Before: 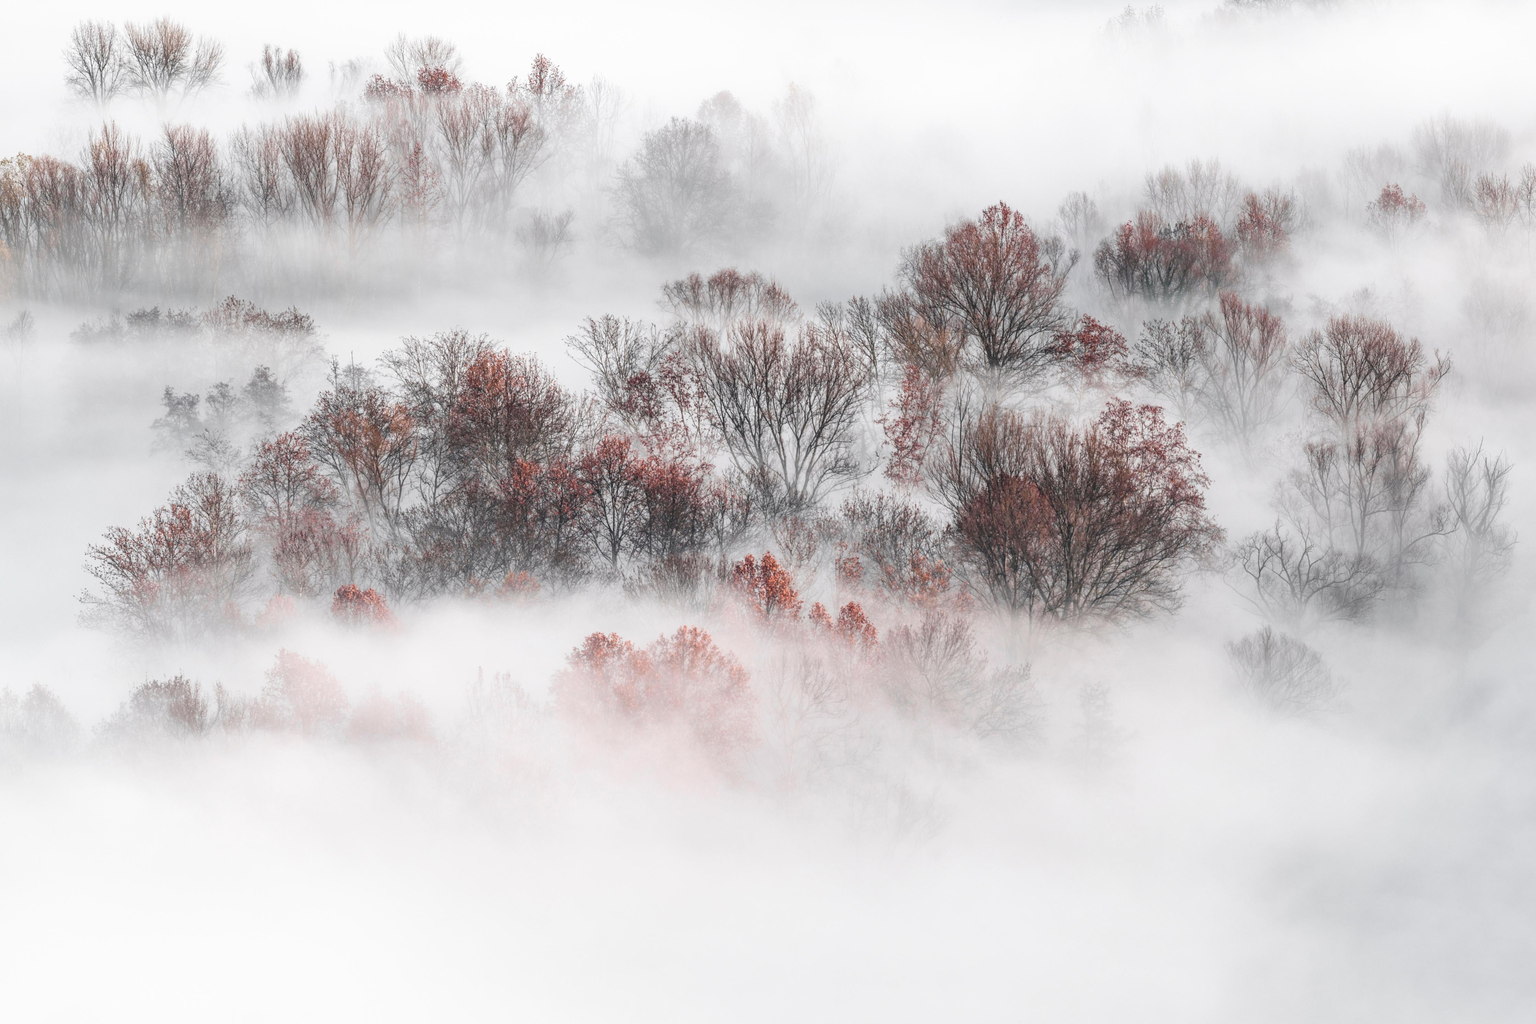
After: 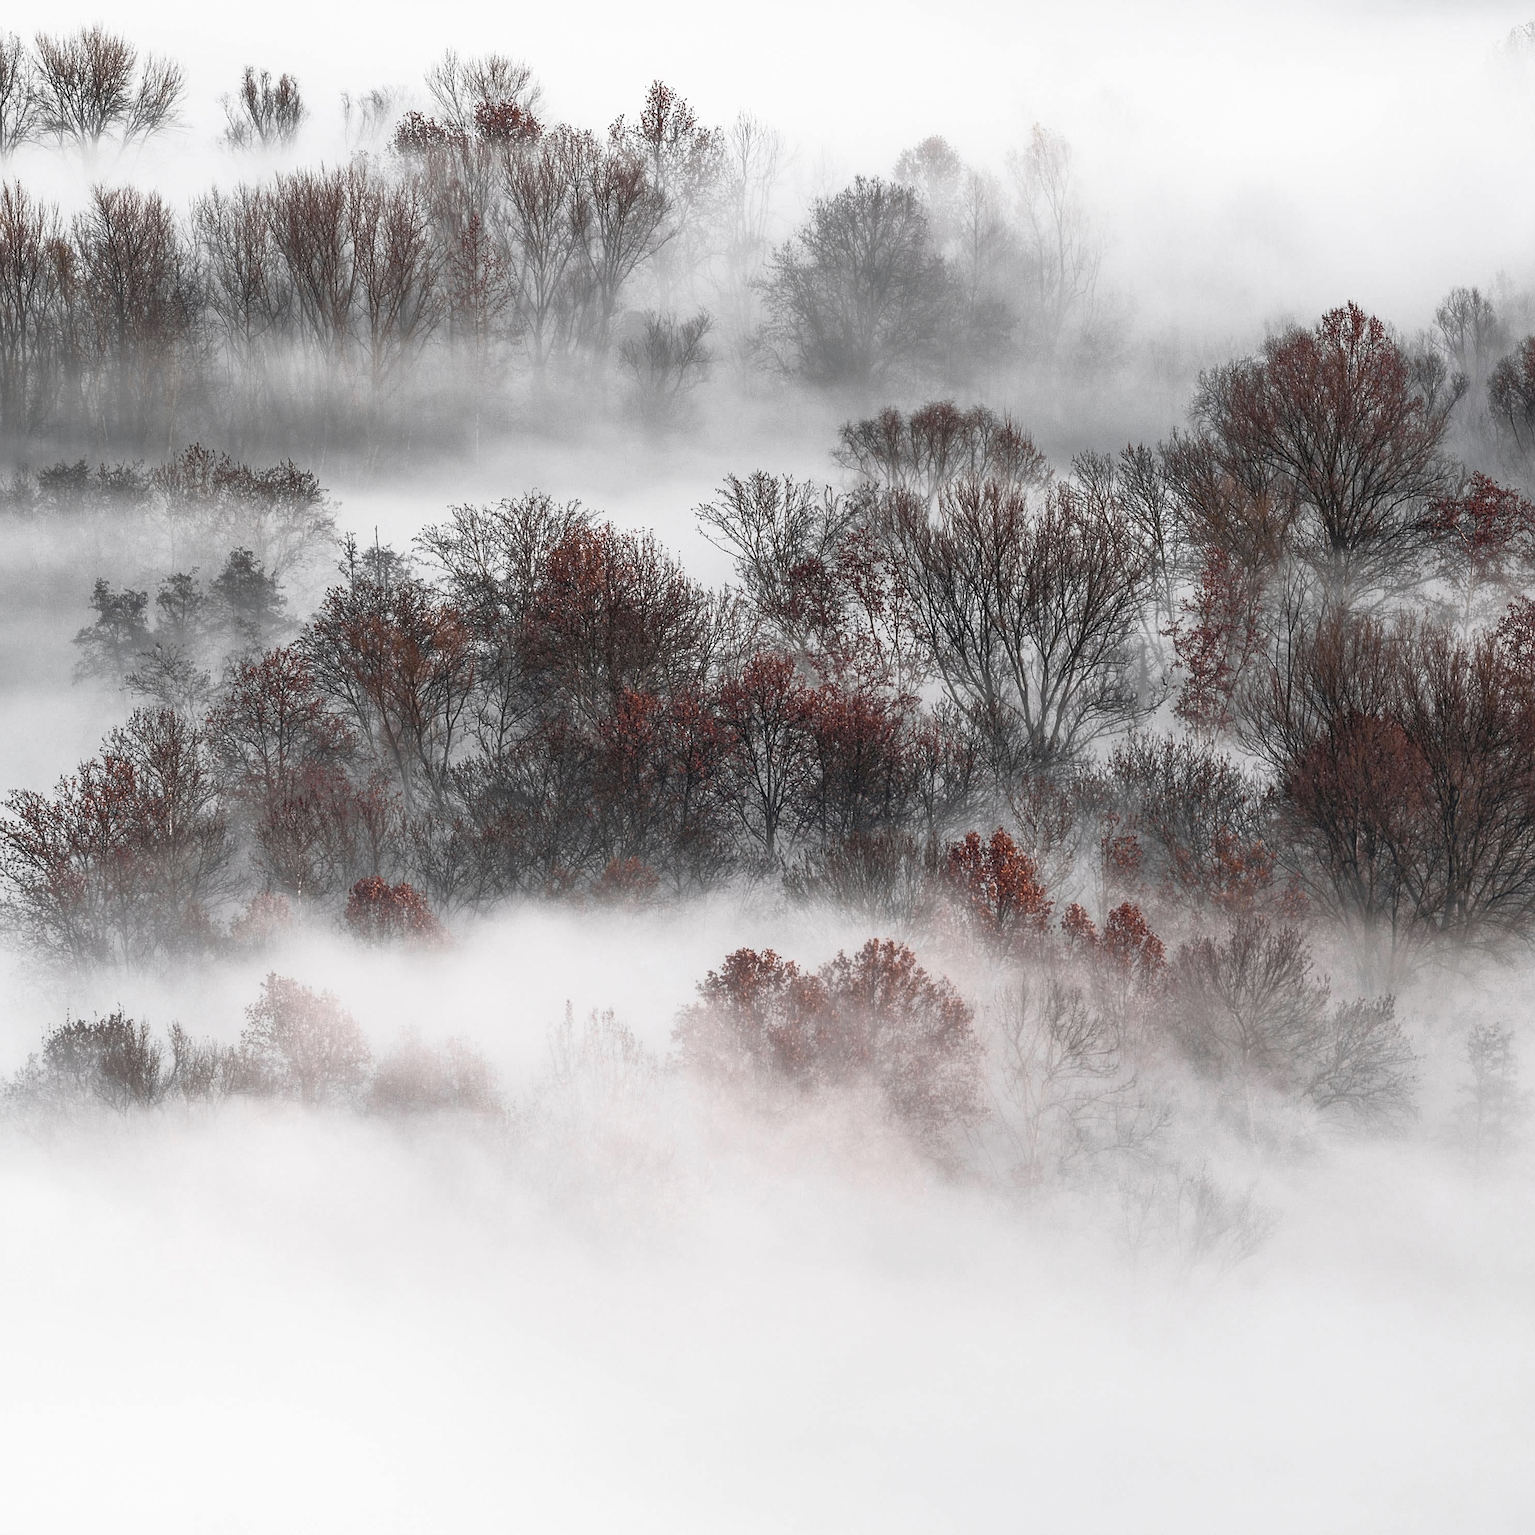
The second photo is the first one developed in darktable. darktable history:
sharpen: on, module defaults
base curve: curves: ch0 [(0, 0) (0.564, 0.291) (0.802, 0.731) (1, 1)]
crop and rotate: left 6.617%, right 26.717%
